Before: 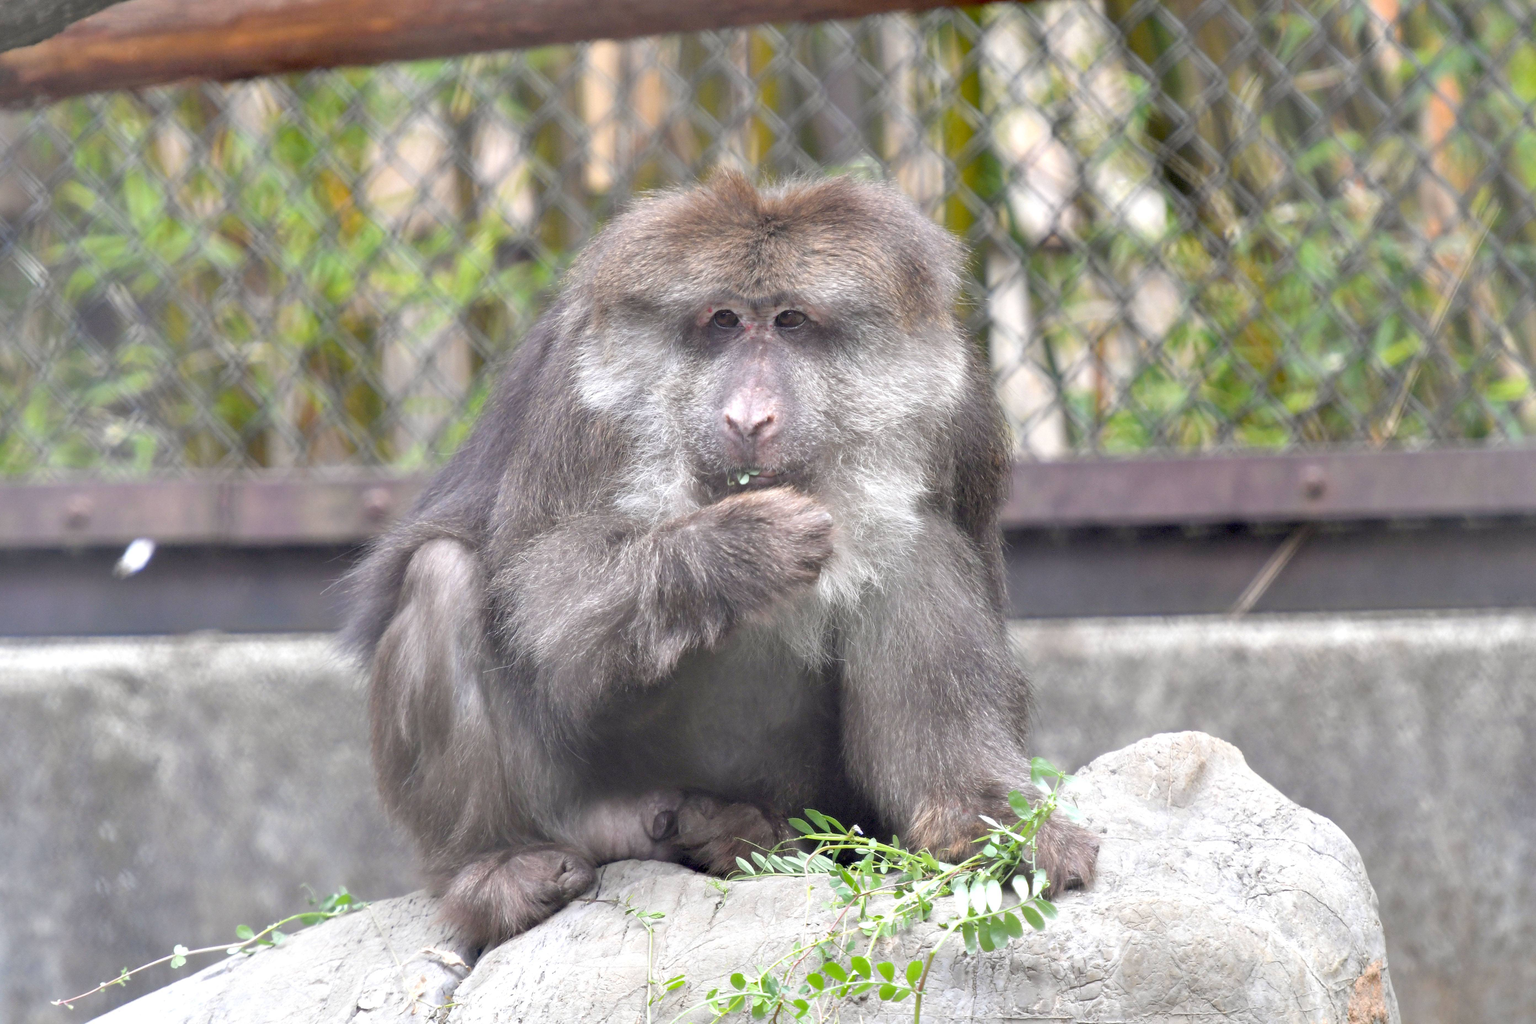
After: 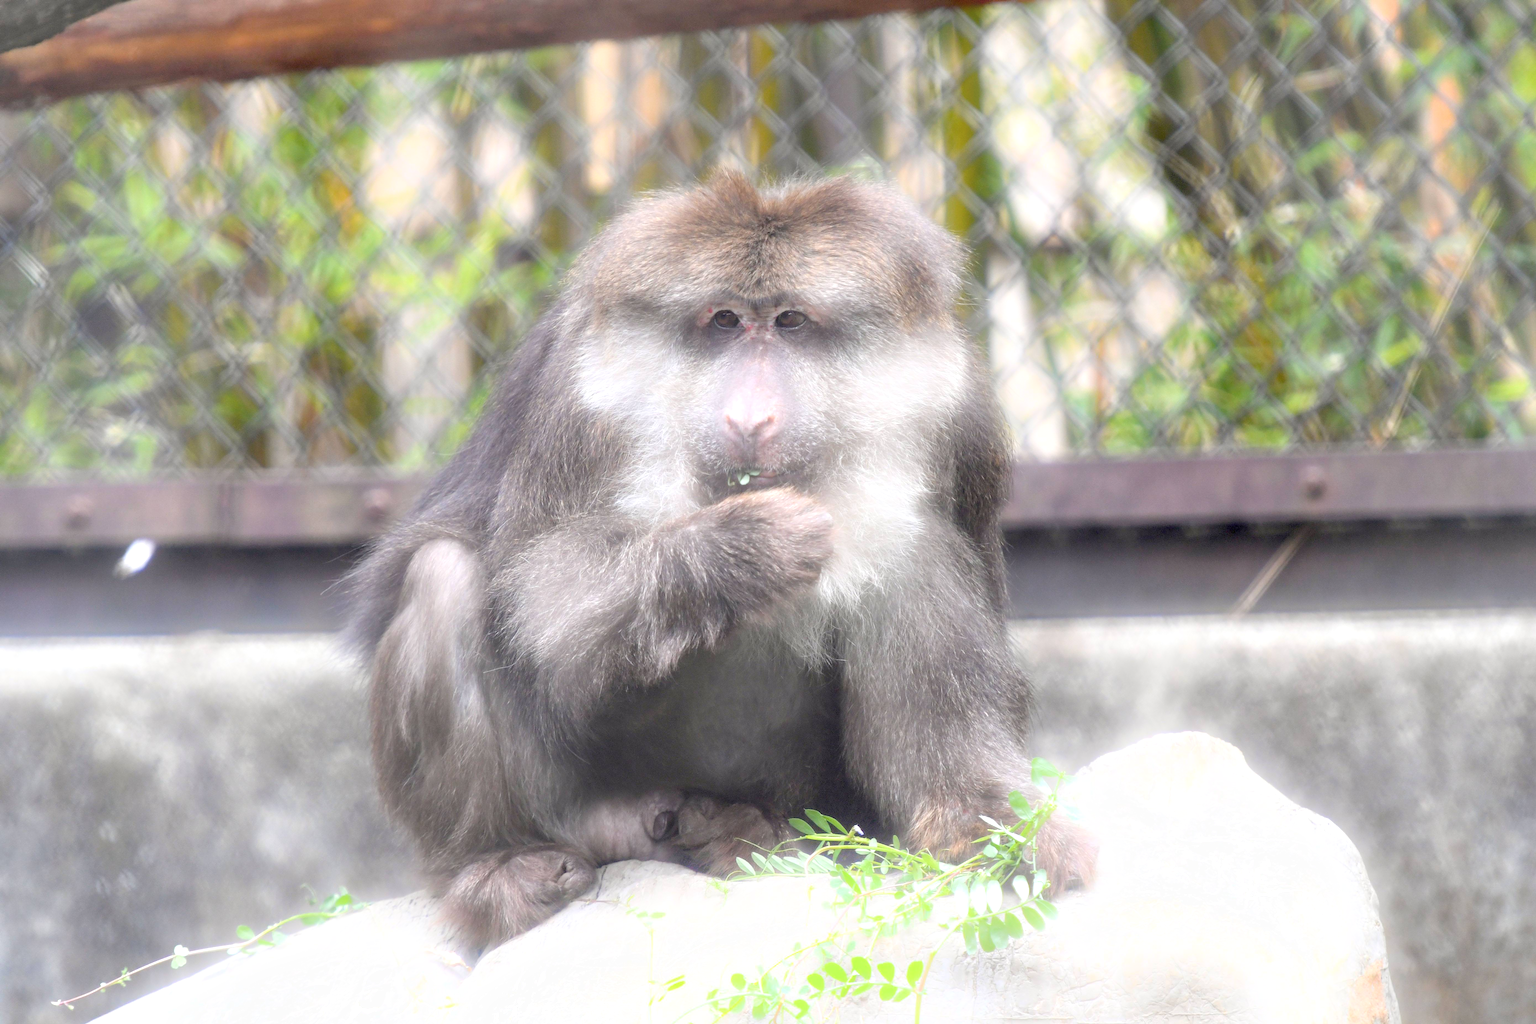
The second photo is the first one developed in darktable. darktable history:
exposure: exposure 0.2 EV, compensate highlight preservation false
bloom: on, module defaults
